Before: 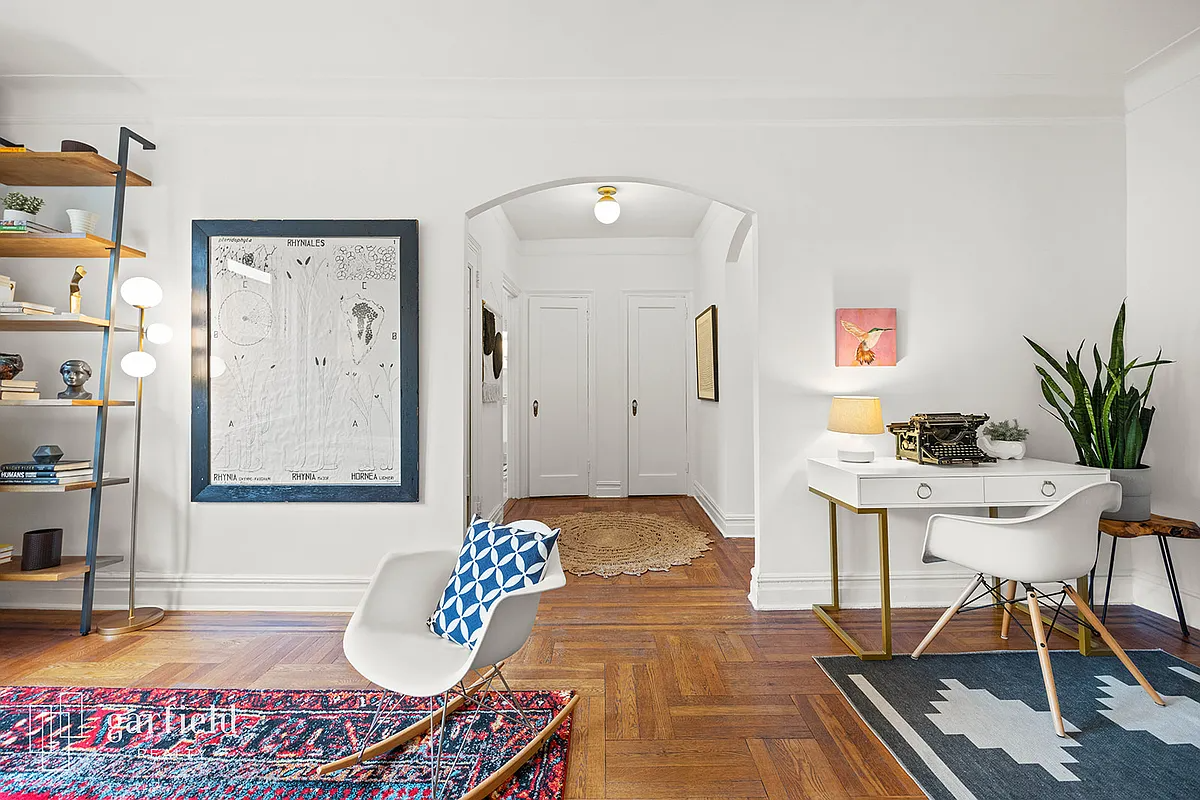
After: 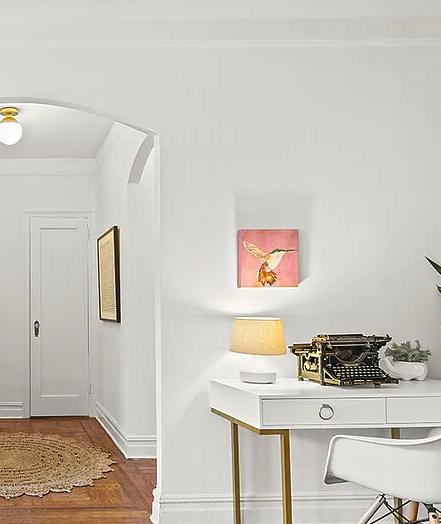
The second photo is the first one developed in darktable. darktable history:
contrast equalizer: y [[0.579, 0.58, 0.505, 0.5, 0.5, 0.5], [0.5 ×6], [0.5 ×6], [0 ×6], [0 ×6]], mix -0.987
local contrast: mode bilateral grid, contrast 21, coarseness 50, detail 120%, midtone range 0.2
crop and rotate: left 49.915%, top 10.102%, right 13.278%, bottom 24.353%
